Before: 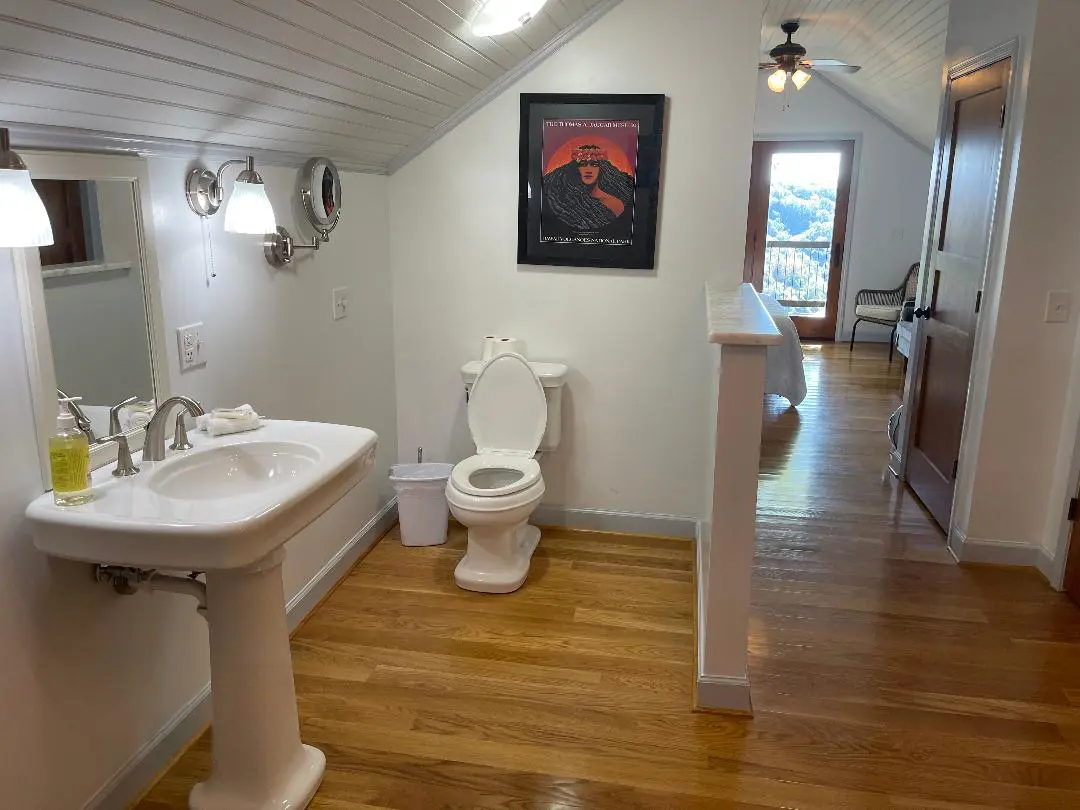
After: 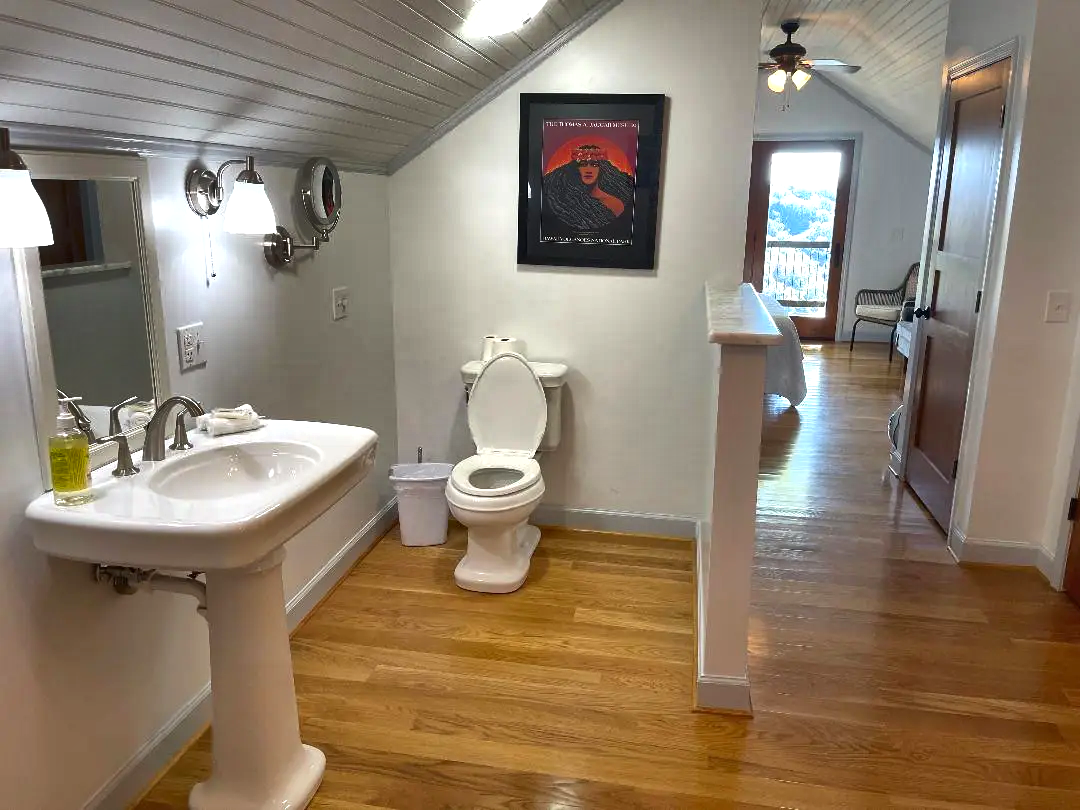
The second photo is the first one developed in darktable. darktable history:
exposure: exposure 0.556 EV, compensate highlight preservation false
shadows and highlights: shadows 20.91, highlights -82.73, soften with gaussian
